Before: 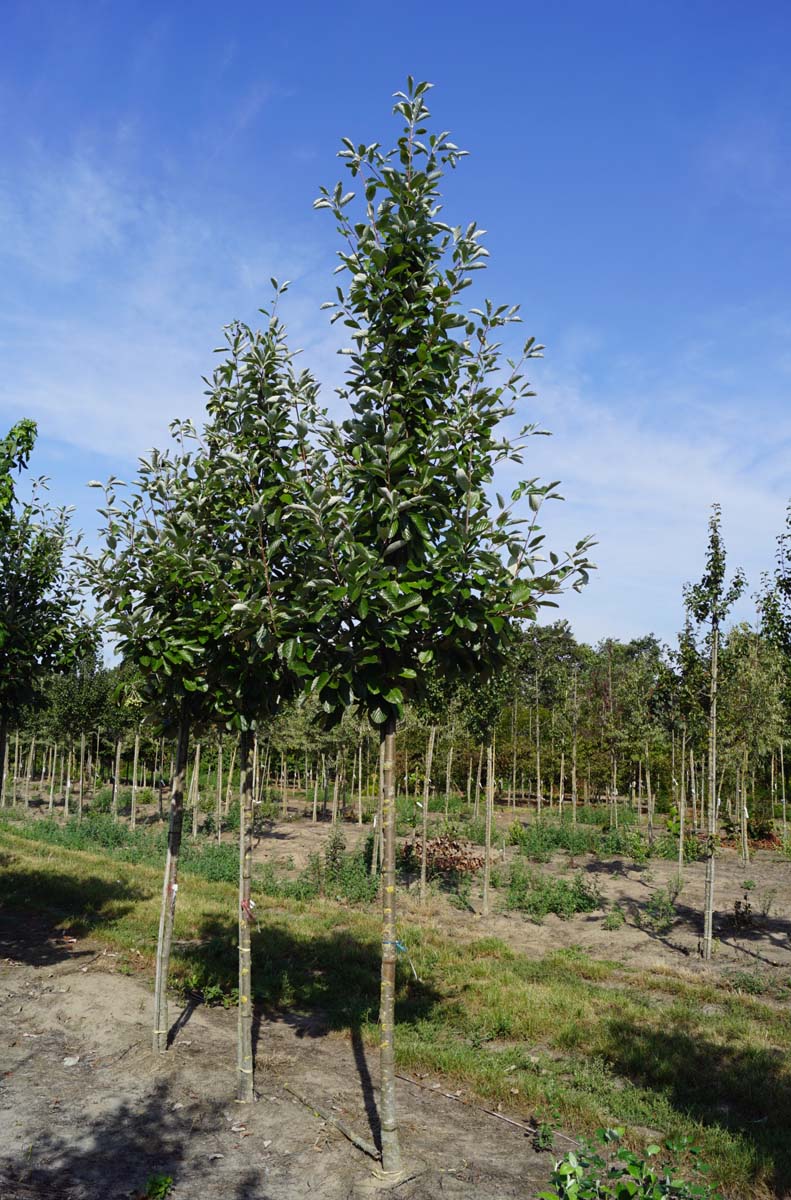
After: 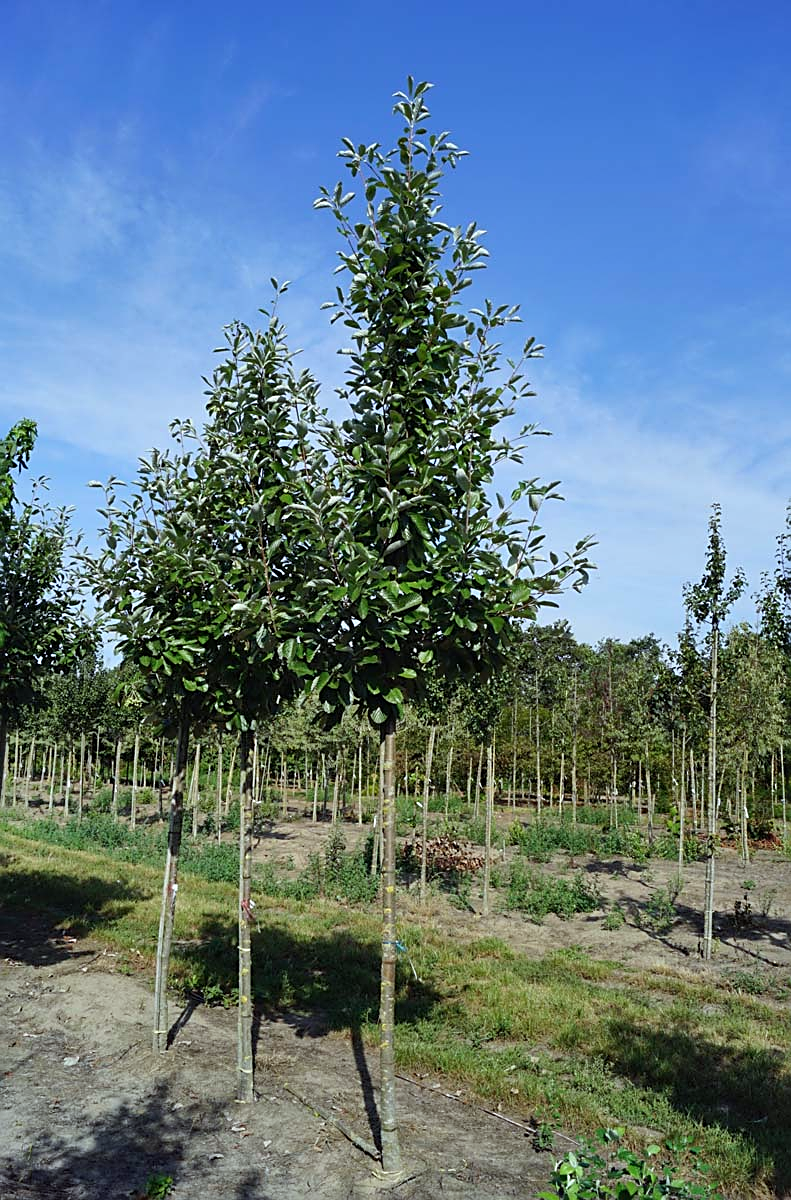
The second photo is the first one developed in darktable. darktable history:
sharpen: on, module defaults
shadows and highlights: shadows 58.86, soften with gaussian
color calibration: illuminant Planckian (black body), adaptation linear Bradford (ICC v4), x 0.361, y 0.366, temperature 4508.14 K
